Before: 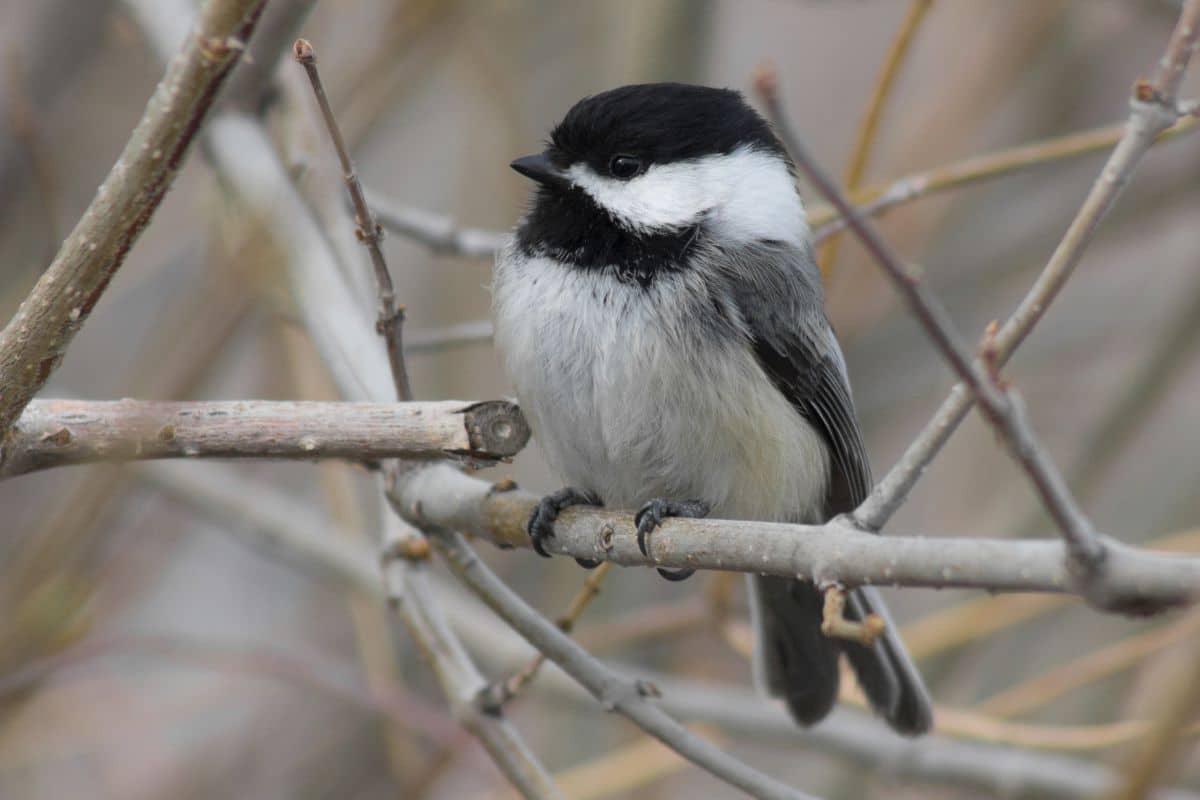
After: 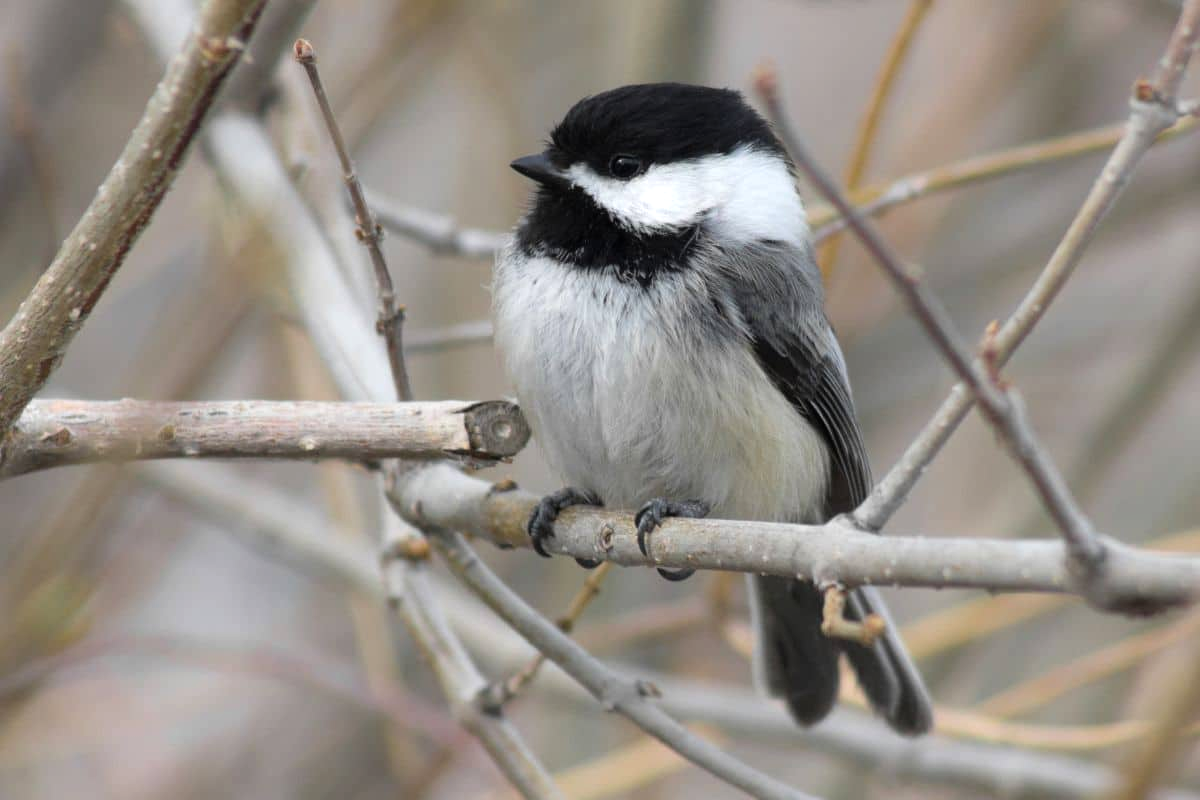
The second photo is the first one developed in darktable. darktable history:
tone equalizer: -8 EV -0.39 EV, -7 EV -0.407 EV, -6 EV -0.316 EV, -5 EV -0.216 EV, -3 EV 0.195 EV, -2 EV 0.356 EV, -1 EV 0.377 EV, +0 EV 0.39 EV
